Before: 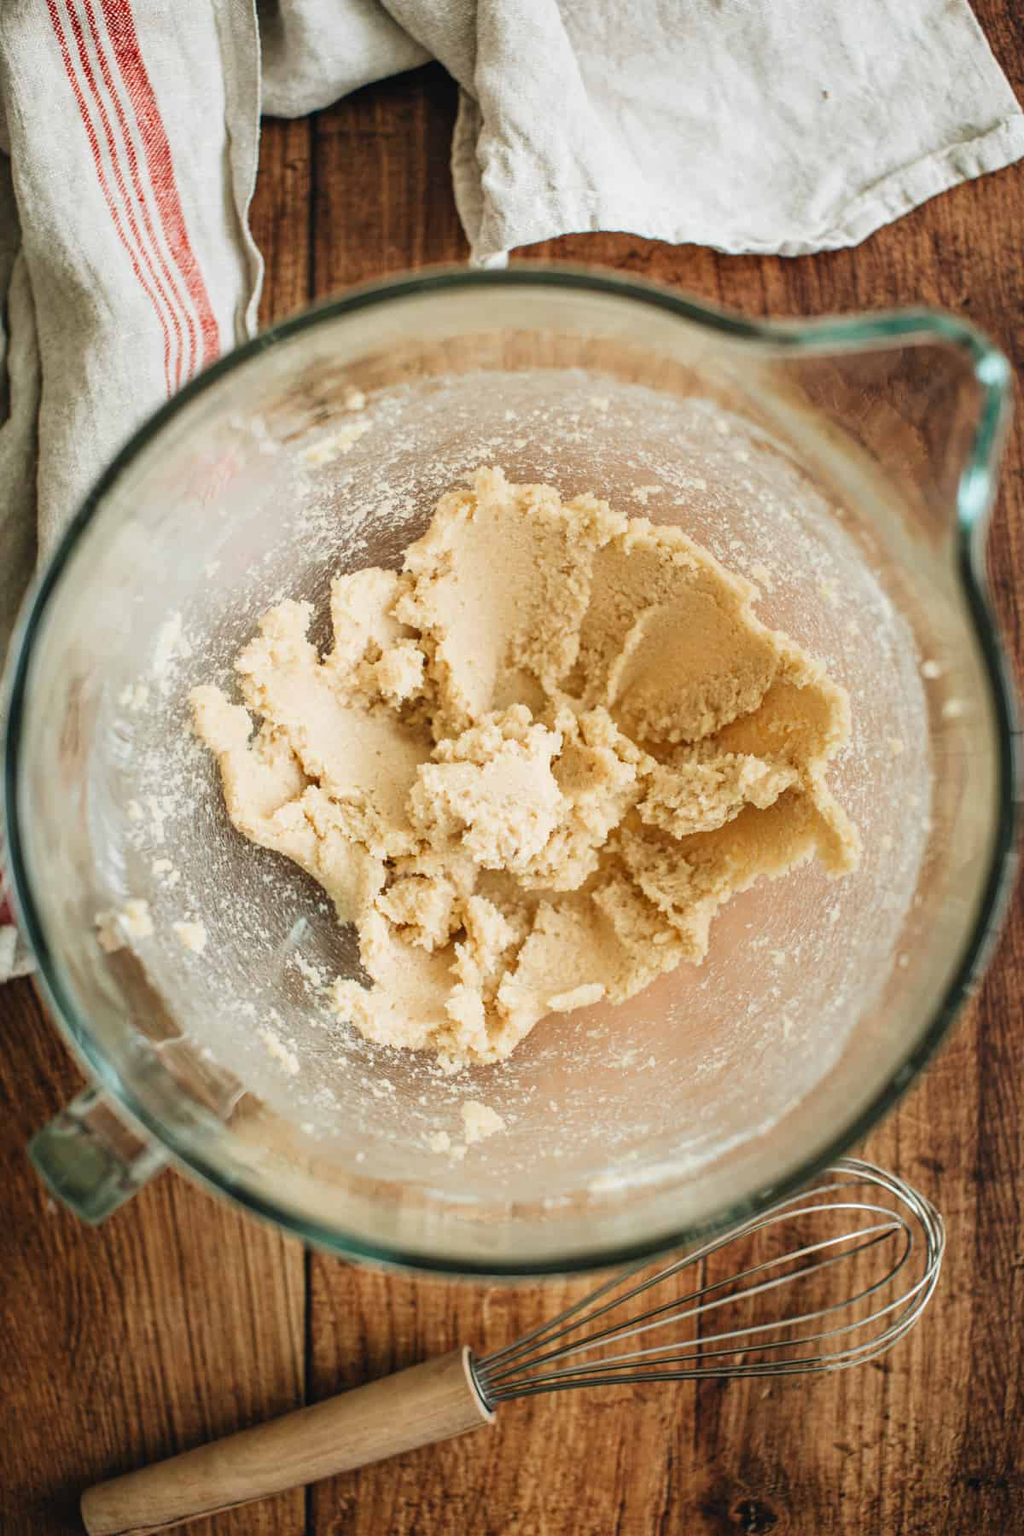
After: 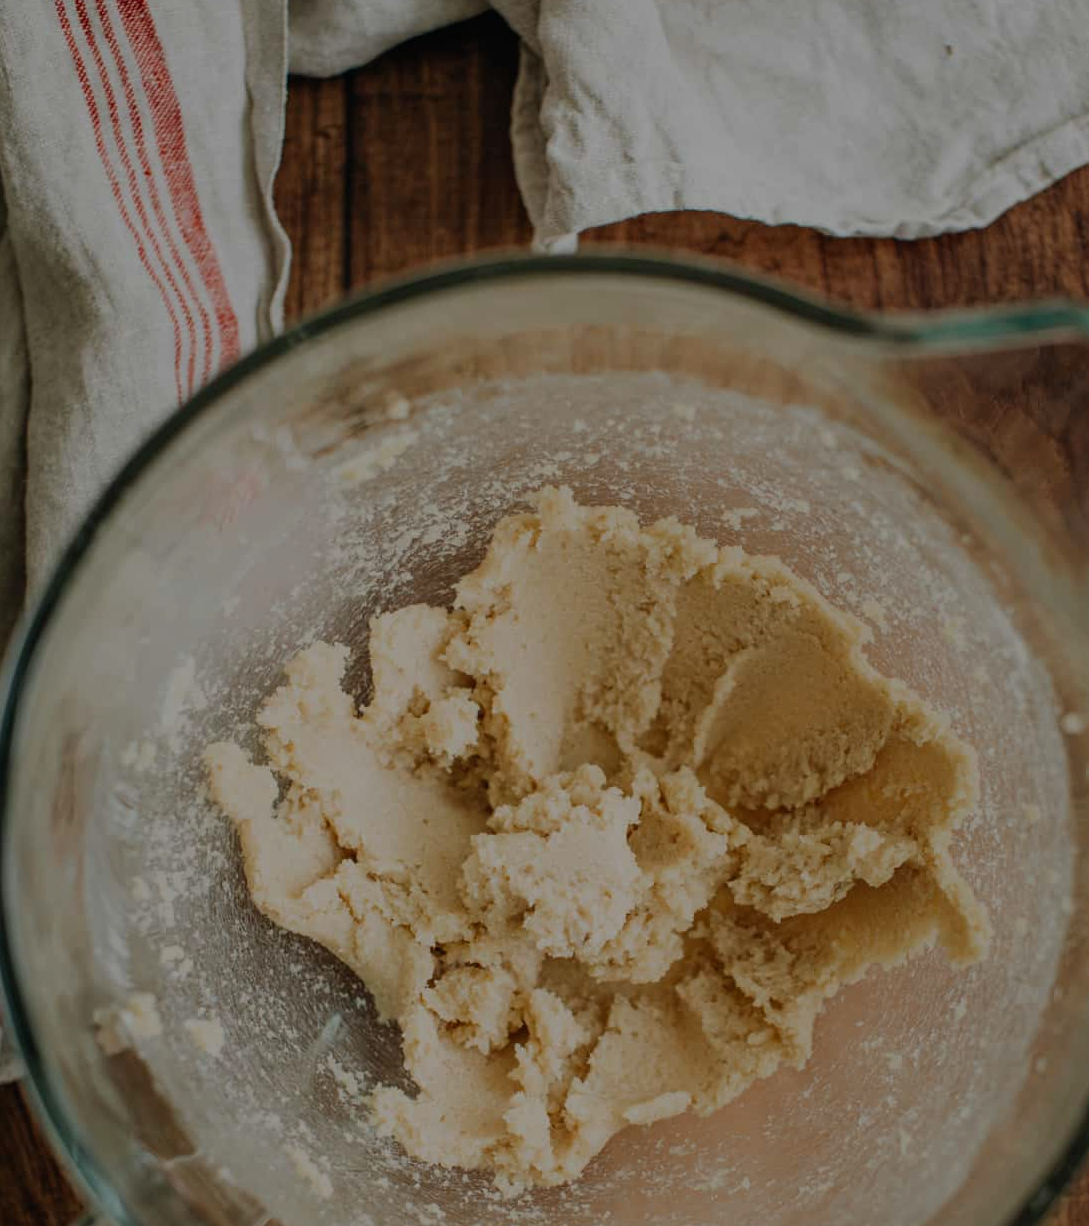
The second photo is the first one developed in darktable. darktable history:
crop: left 1.569%, top 3.444%, right 7.625%, bottom 28.432%
exposure: exposure -1.43 EV, compensate exposure bias true, compensate highlight preservation false
sharpen: radius 2.923, amount 0.861, threshold 47.413
